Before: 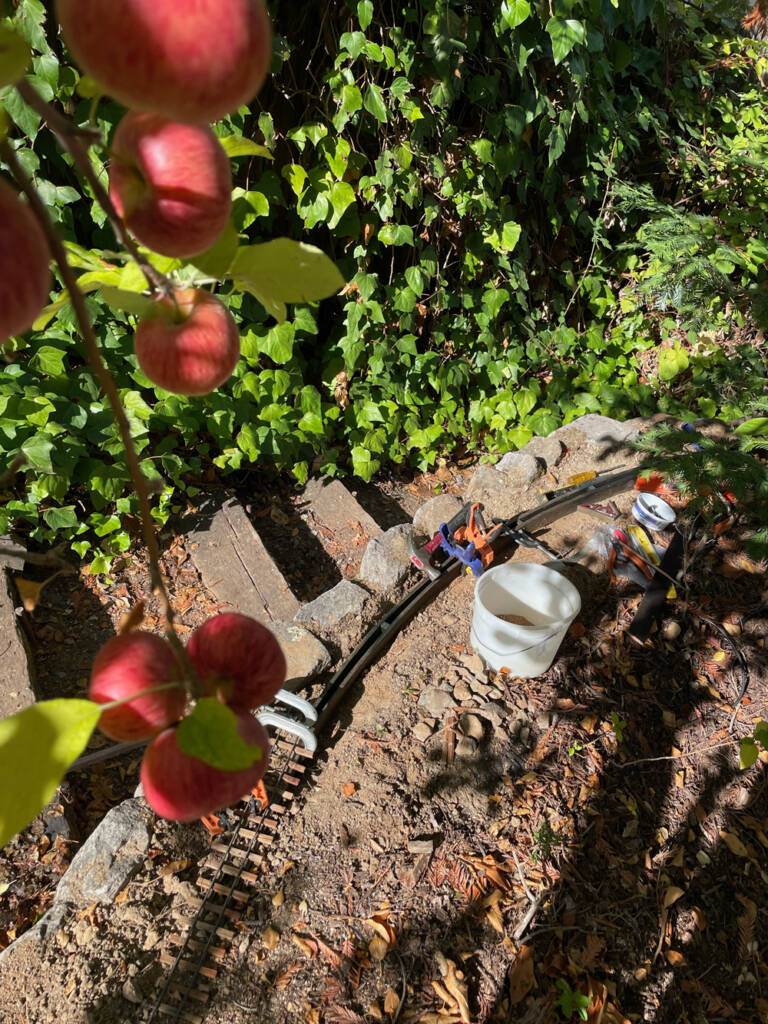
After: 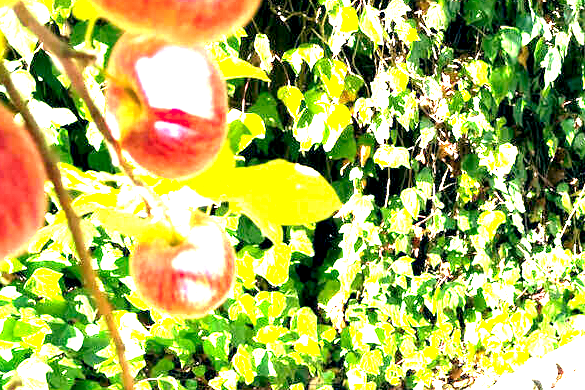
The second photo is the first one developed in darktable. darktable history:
exposure: black level correction 0, exposure 4 EV, compensate exposure bias true, compensate highlight preservation false
color balance: lift [1.016, 0.983, 1, 1.017], gamma [0.958, 1, 1, 1], gain [0.981, 1.007, 0.993, 1.002], input saturation 118.26%, contrast 13.43%, contrast fulcrum 21.62%, output saturation 82.76%
crop: left 0.579%, top 7.627%, right 23.167%, bottom 54.275%
